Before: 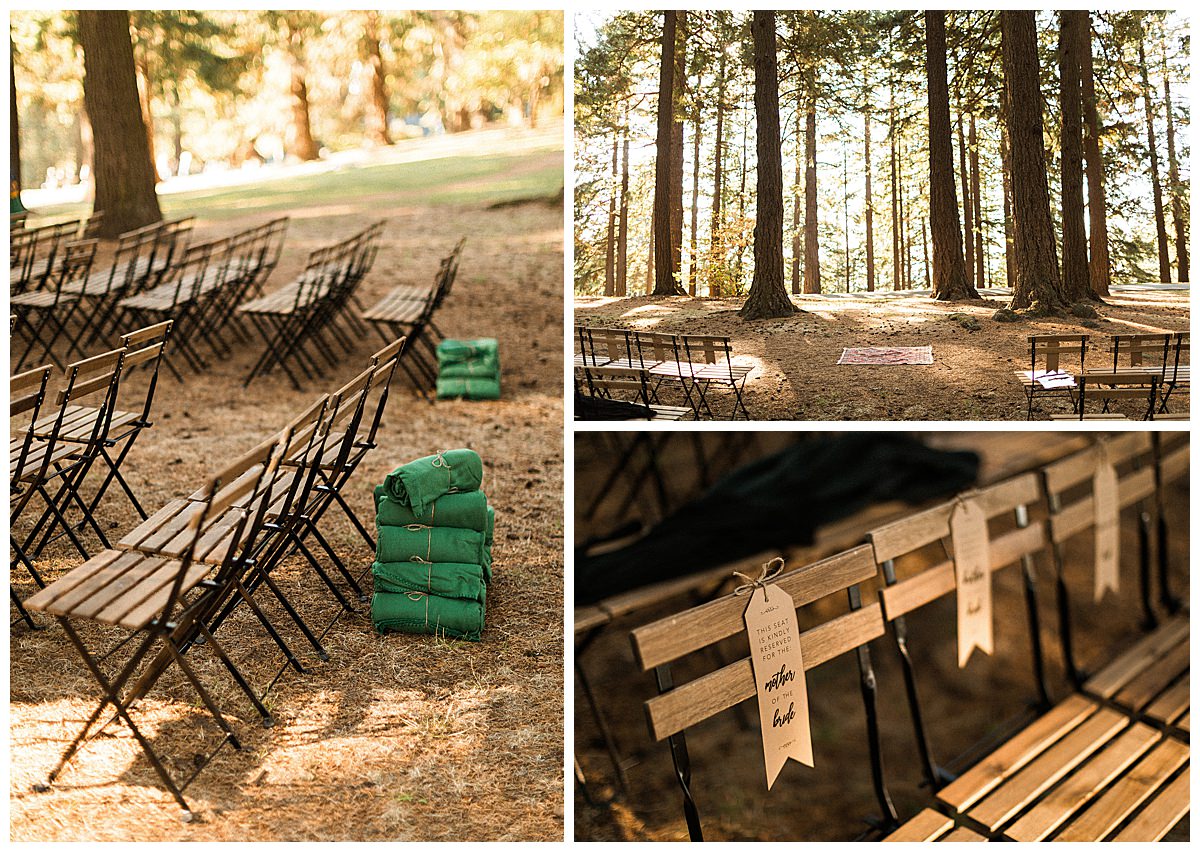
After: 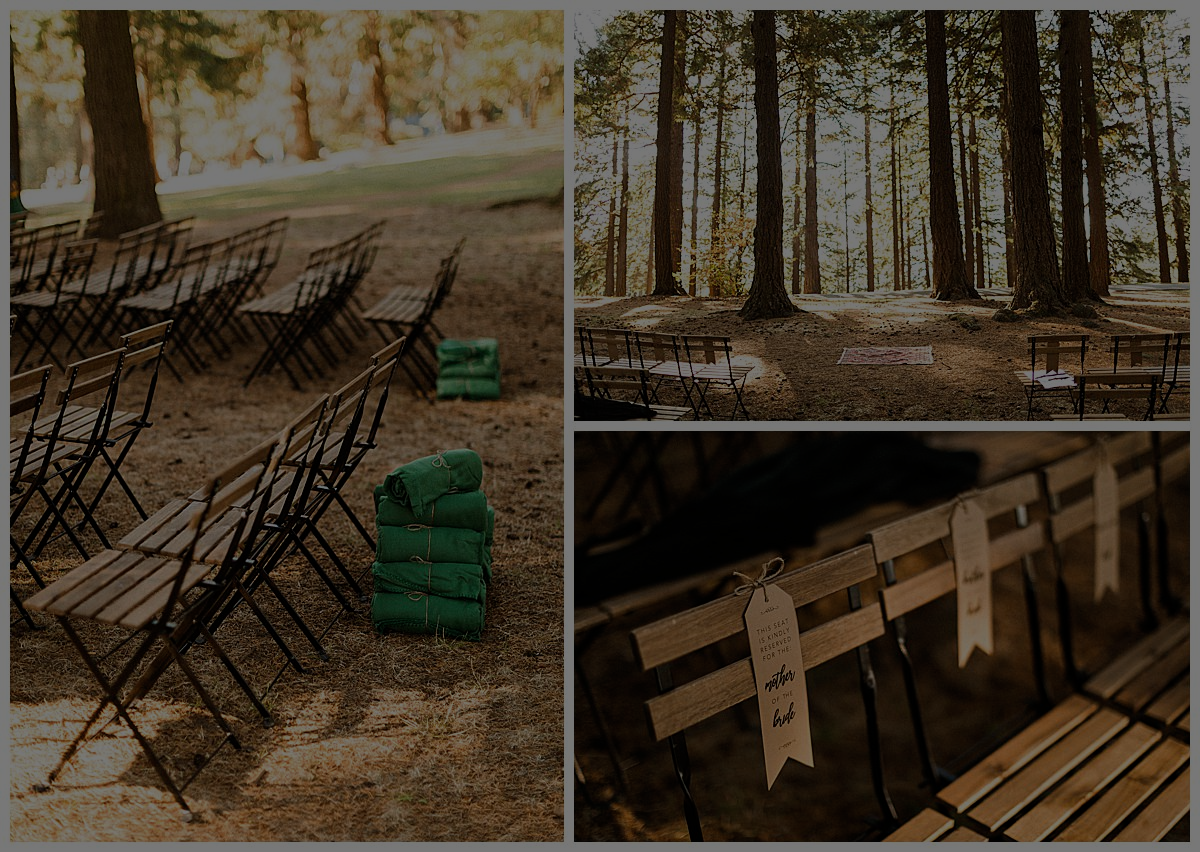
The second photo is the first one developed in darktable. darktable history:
exposure: exposure -2.401 EV, compensate highlight preservation false
